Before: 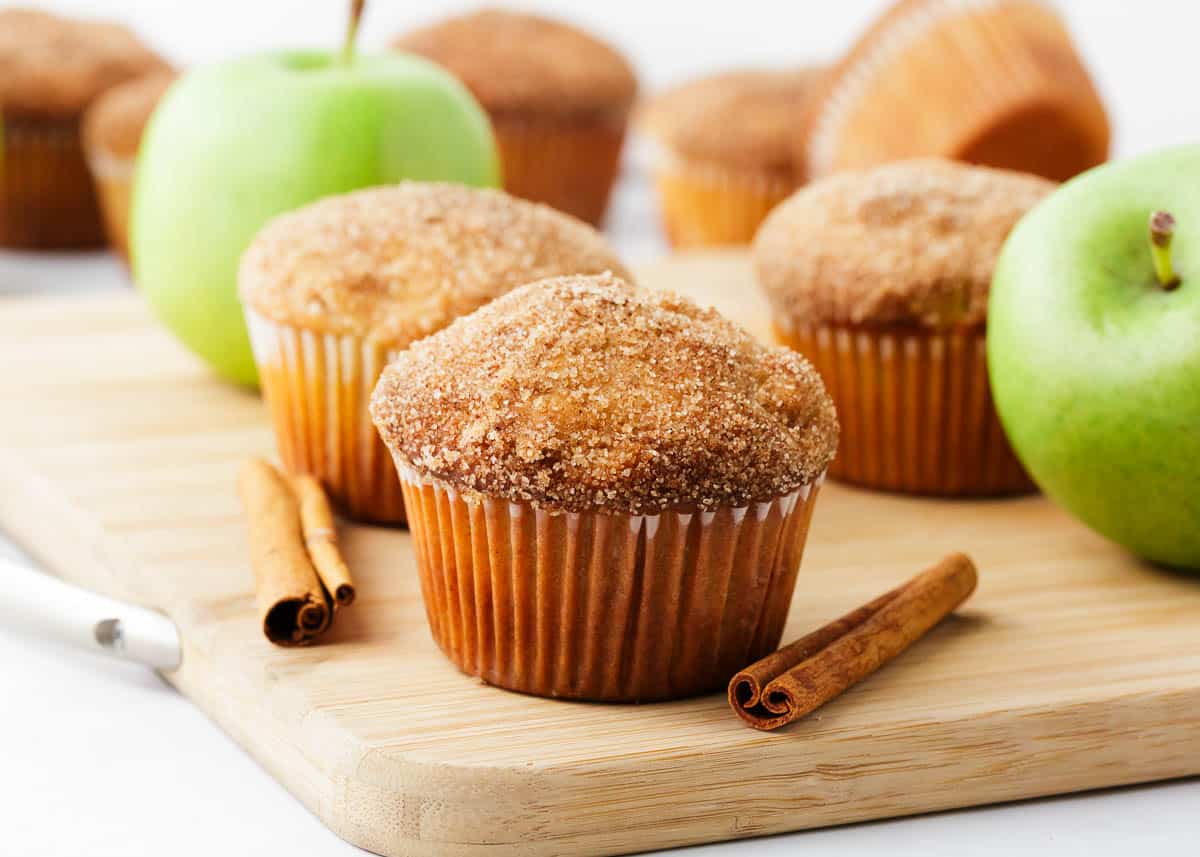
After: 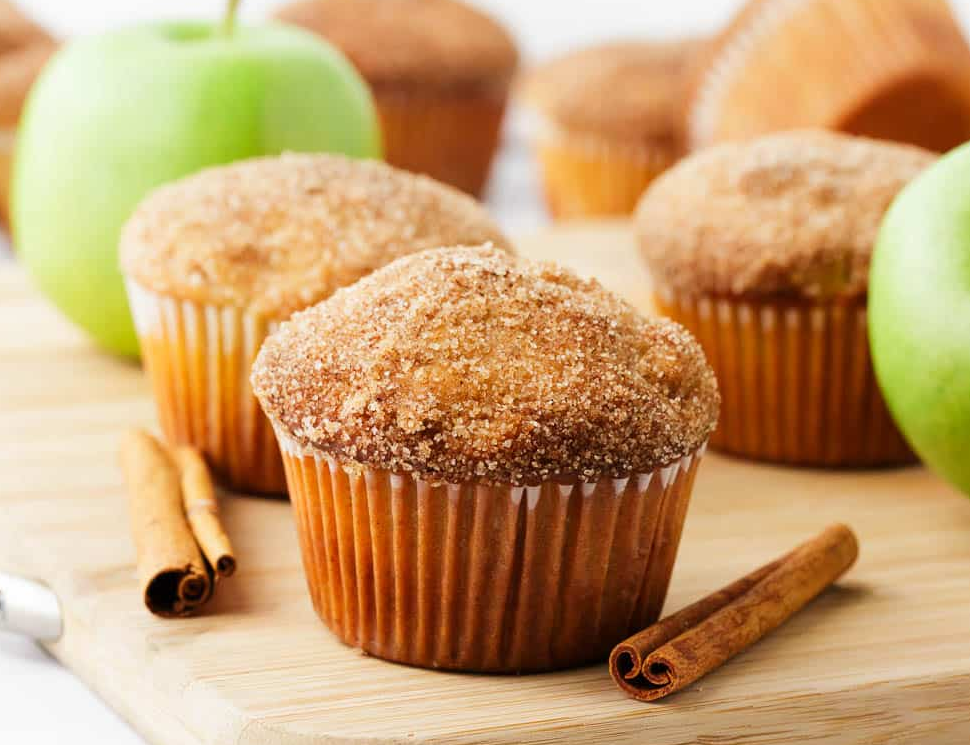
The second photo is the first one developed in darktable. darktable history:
white balance: emerald 1
crop: left 9.929%, top 3.475%, right 9.188%, bottom 9.529%
